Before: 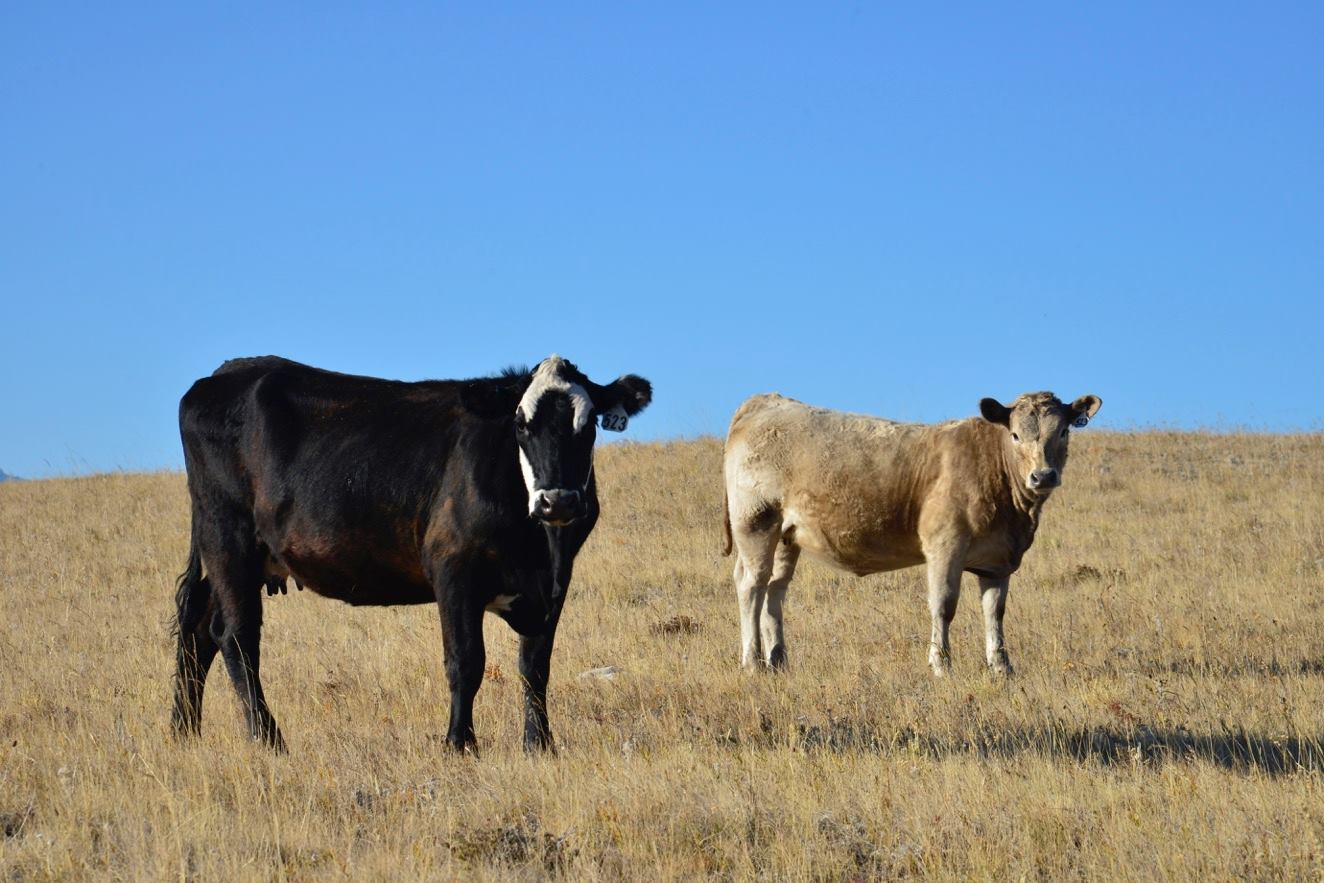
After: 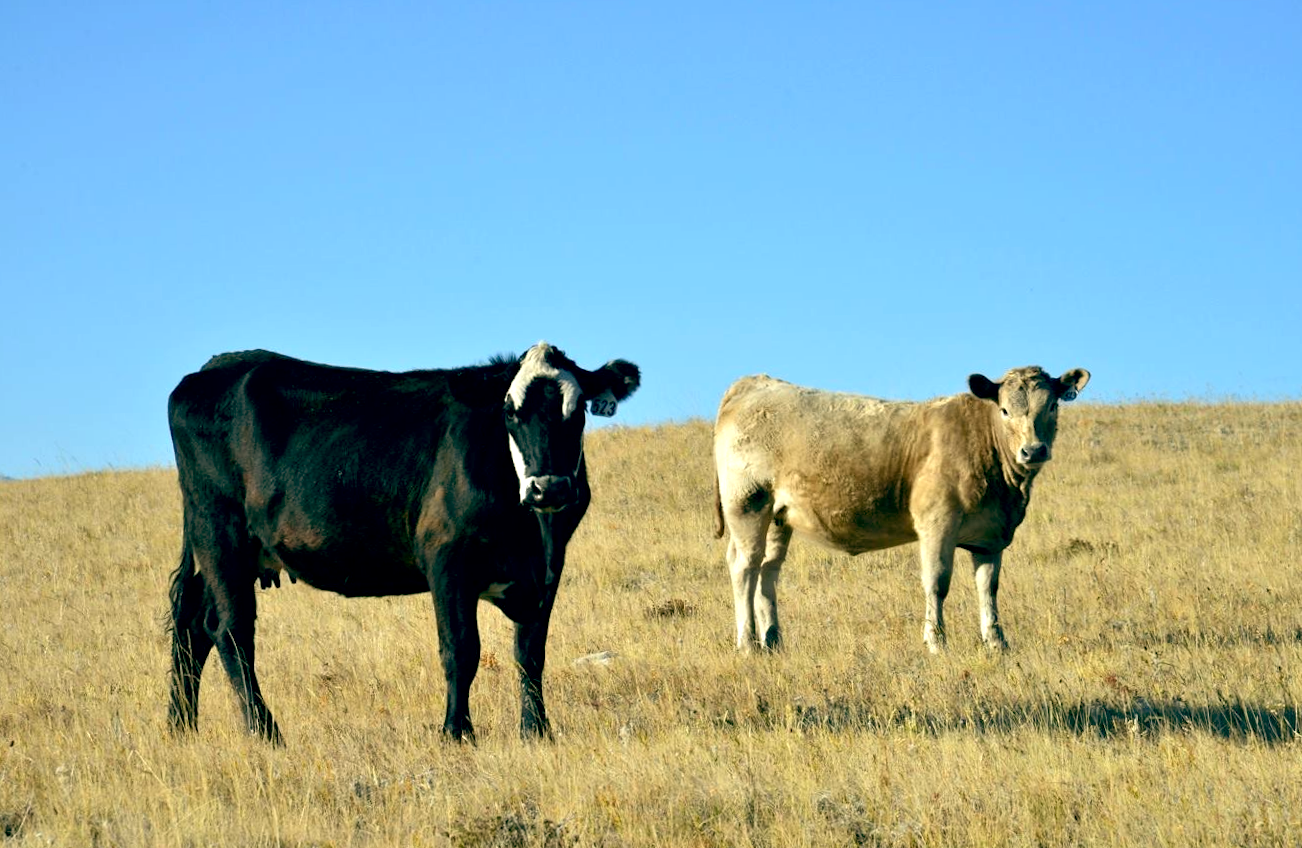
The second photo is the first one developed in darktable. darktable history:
exposure: black level correction 0.012, exposure 0.7 EV, compensate exposure bias true, compensate highlight preservation false
crop: top 0.05%, bottom 0.098%
rotate and perspective: rotation -1.42°, crop left 0.016, crop right 0.984, crop top 0.035, crop bottom 0.965
color balance: lift [1.005, 0.99, 1.007, 1.01], gamma [1, 1.034, 1.032, 0.966], gain [0.873, 1.055, 1.067, 0.933]
